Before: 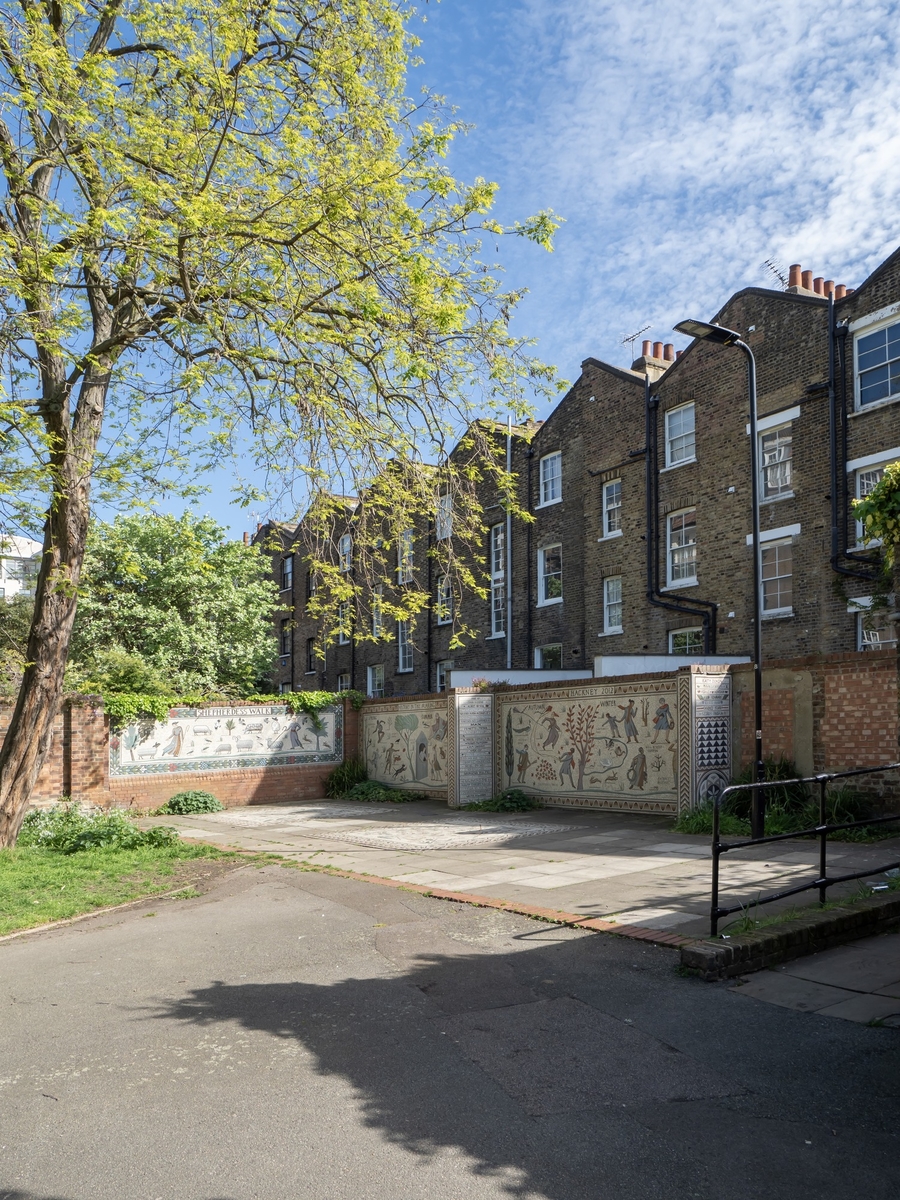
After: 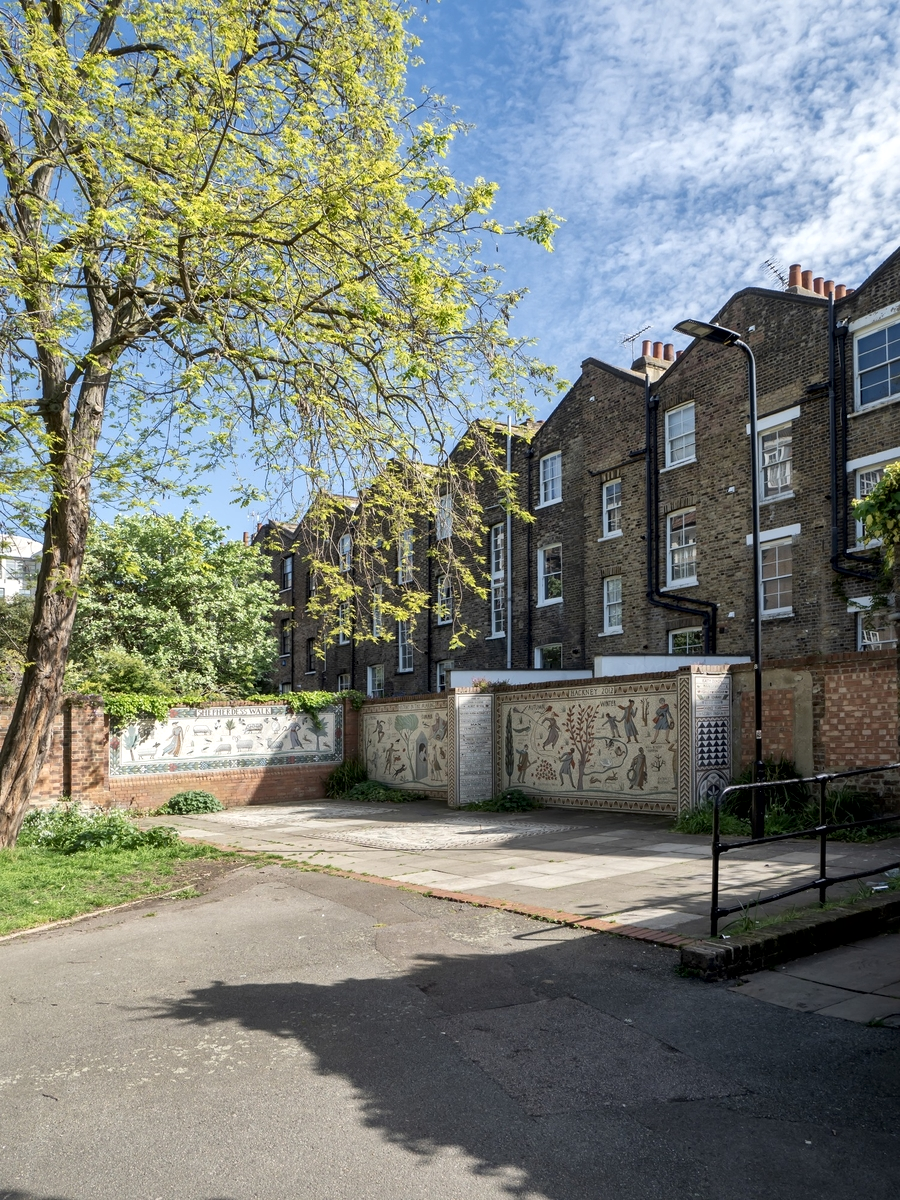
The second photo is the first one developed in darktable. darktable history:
local contrast: mode bilateral grid, contrast 21, coarseness 51, detail 149%, midtone range 0.2
